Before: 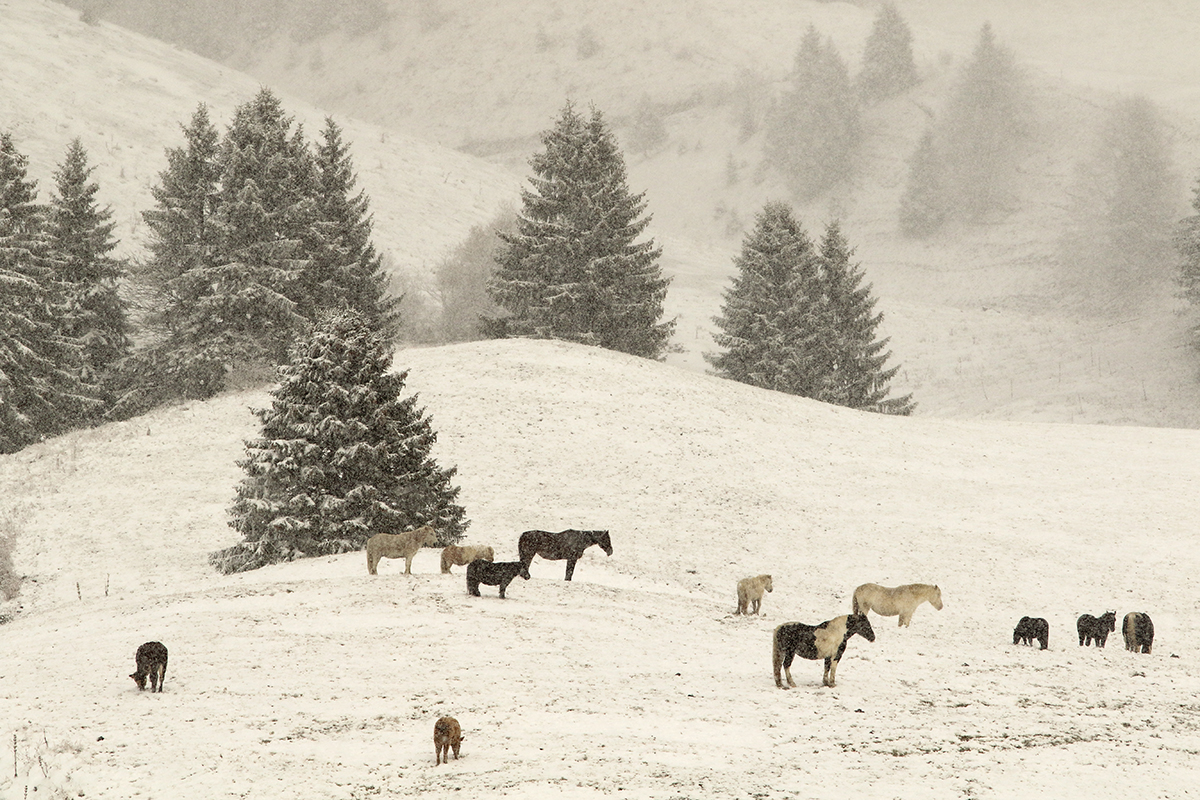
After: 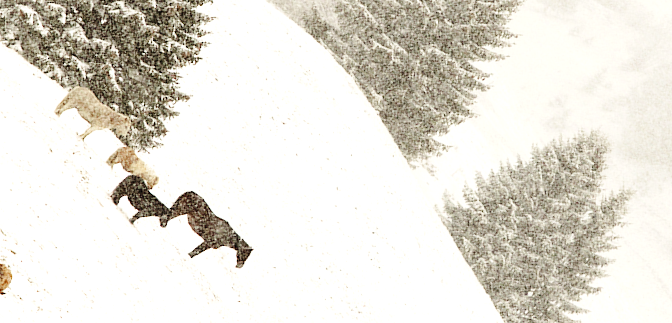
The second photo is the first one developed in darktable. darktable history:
crop and rotate: angle -44.93°, top 16.734%, right 0.92%, bottom 11.702%
exposure: black level correction 0, exposure 0.7 EV, compensate highlight preservation false
base curve: curves: ch0 [(0, 0) (0.036, 0.025) (0.121, 0.166) (0.206, 0.329) (0.605, 0.79) (1, 1)], preserve colors none
